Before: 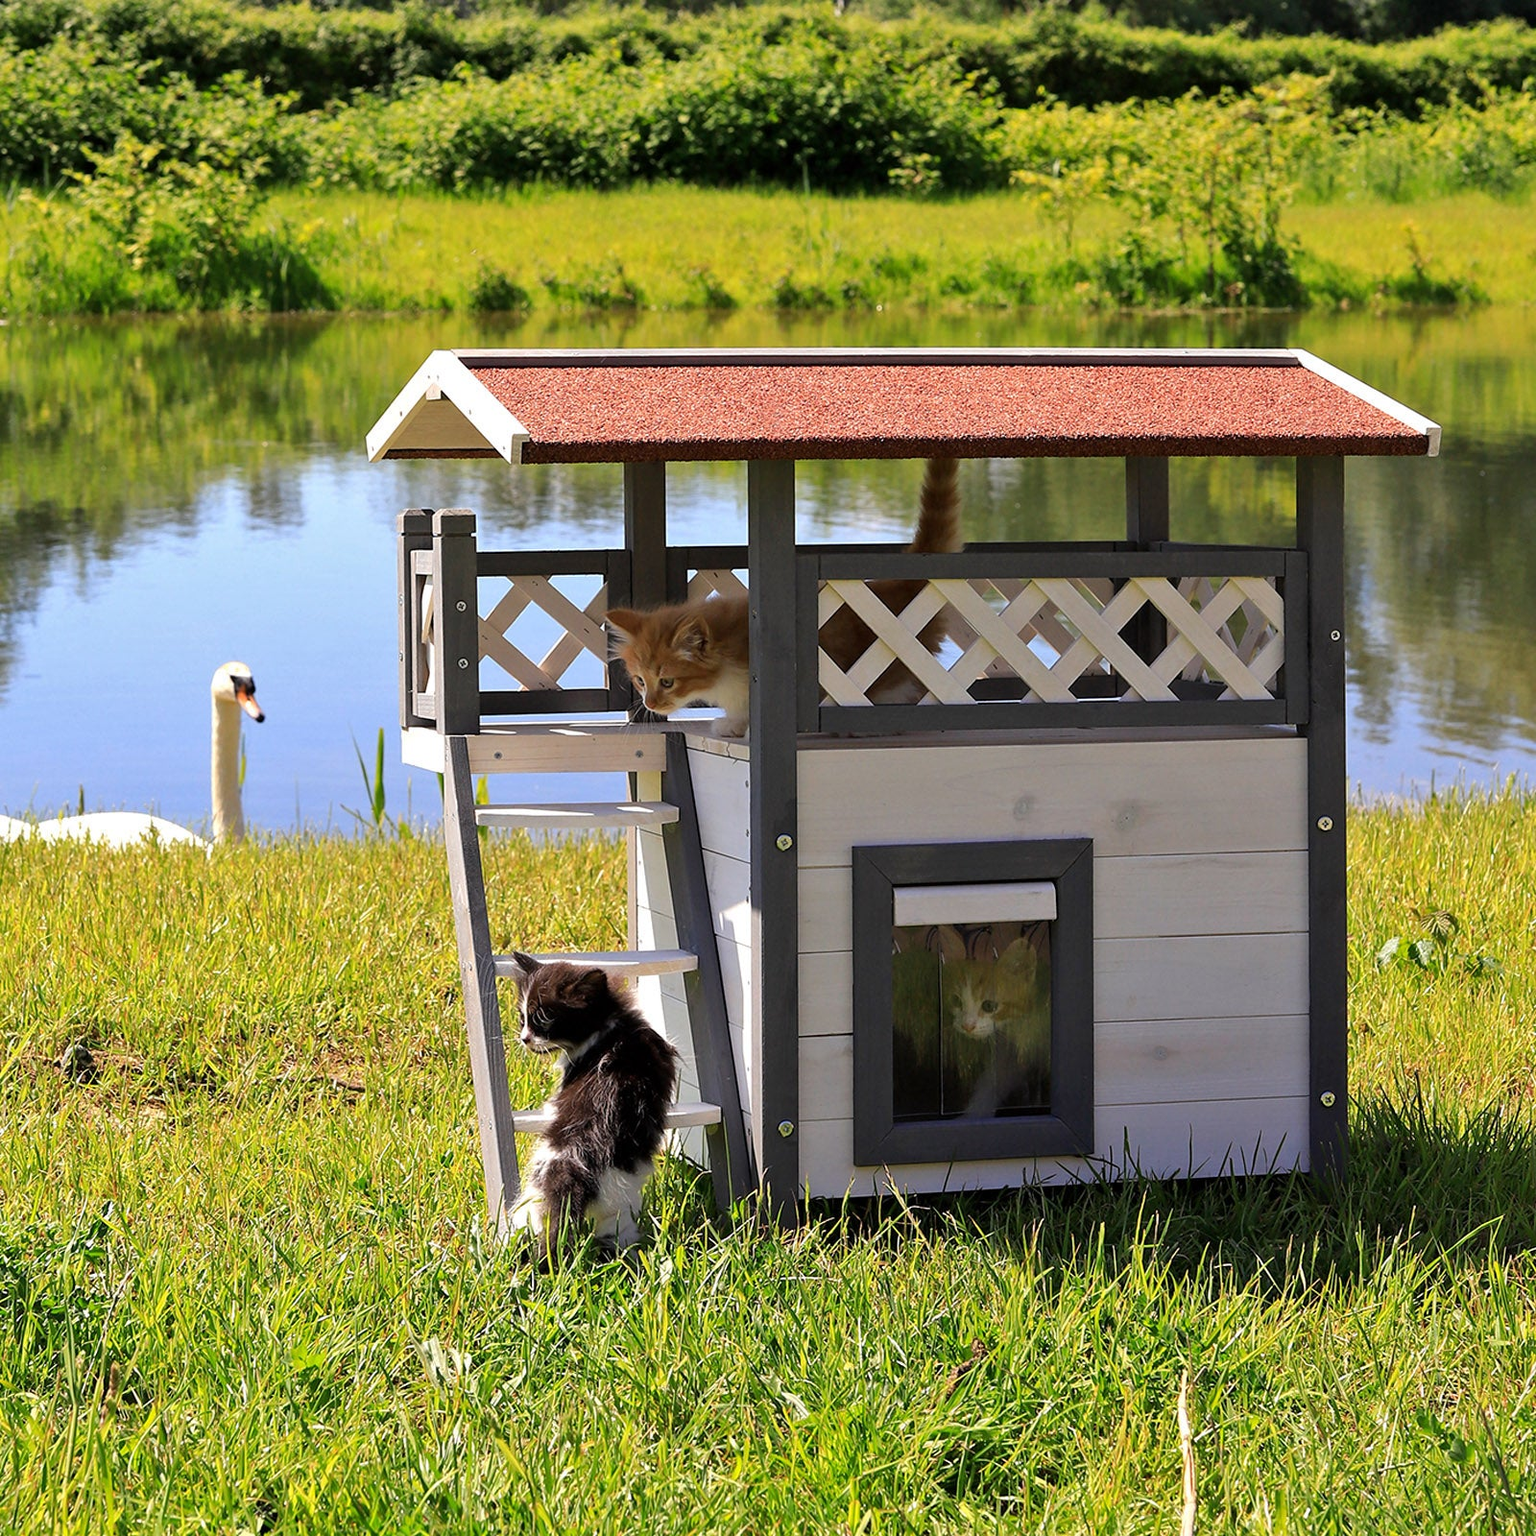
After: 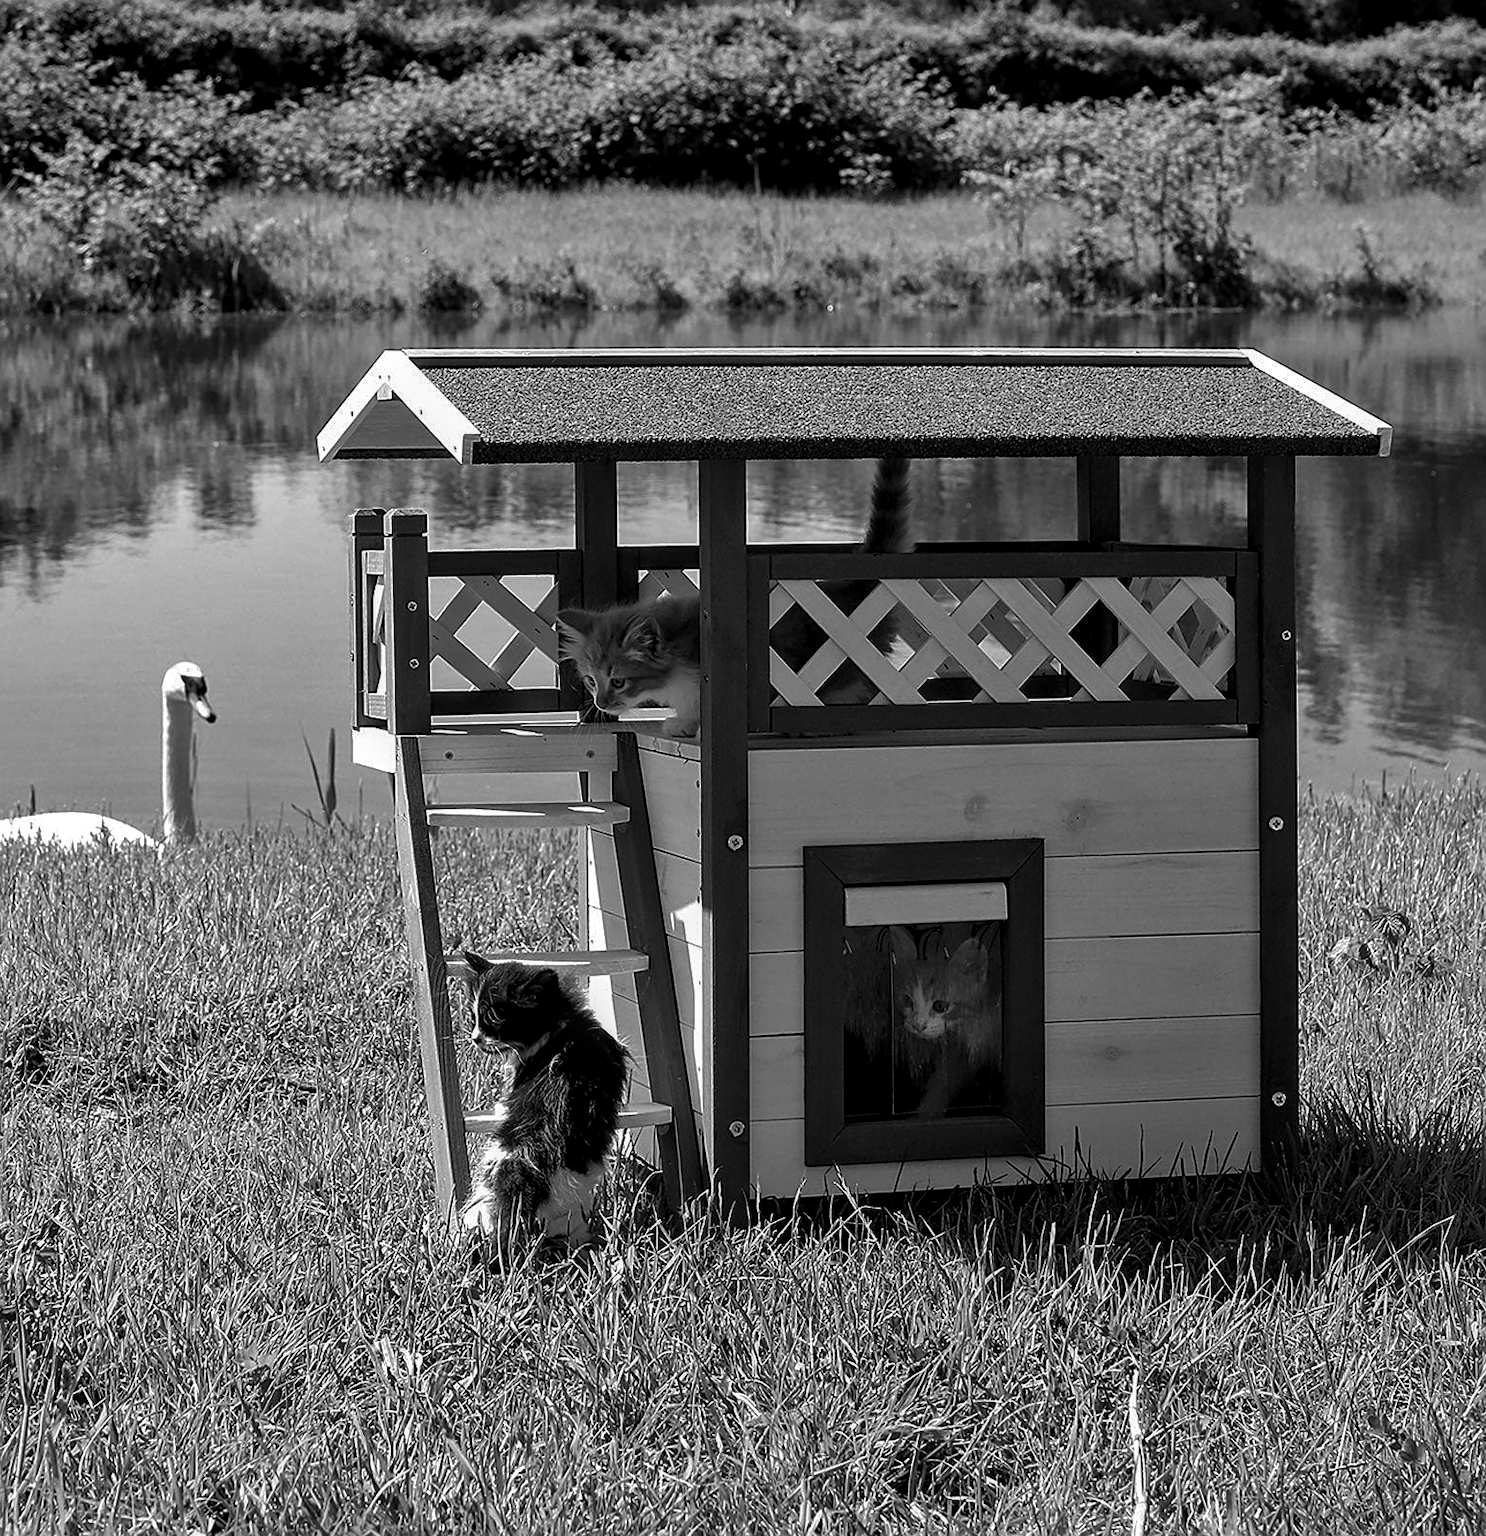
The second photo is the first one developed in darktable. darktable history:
crop and rotate: left 3.238%
exposure: exposure 0.02 EV, compensate highlight preservation false
levels: levels [0, 0.618, 1]
sharpen: radius 1.967
shadows and highlights: on, module defaults
monochrome: a -6.99, b 35.61, size 1.4
local contrast: on, module defaults
